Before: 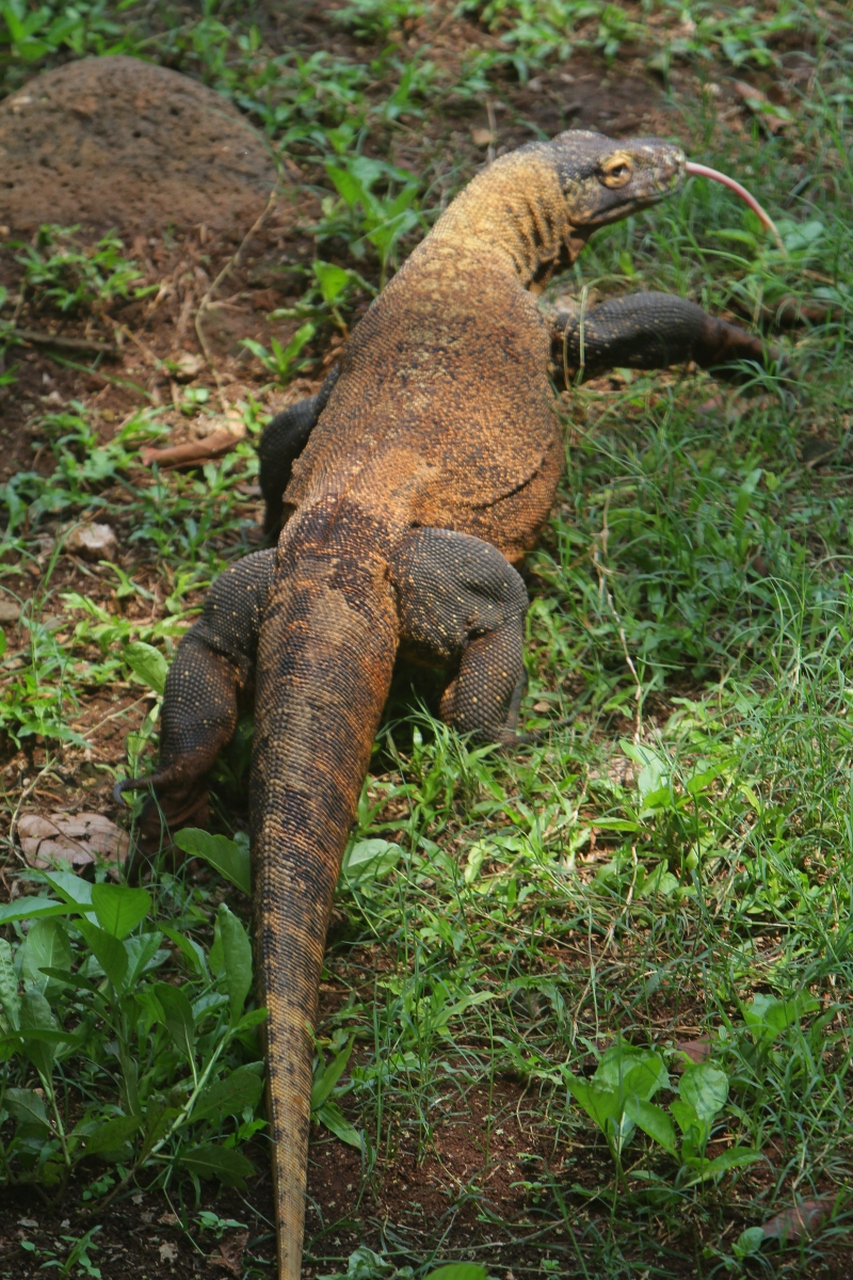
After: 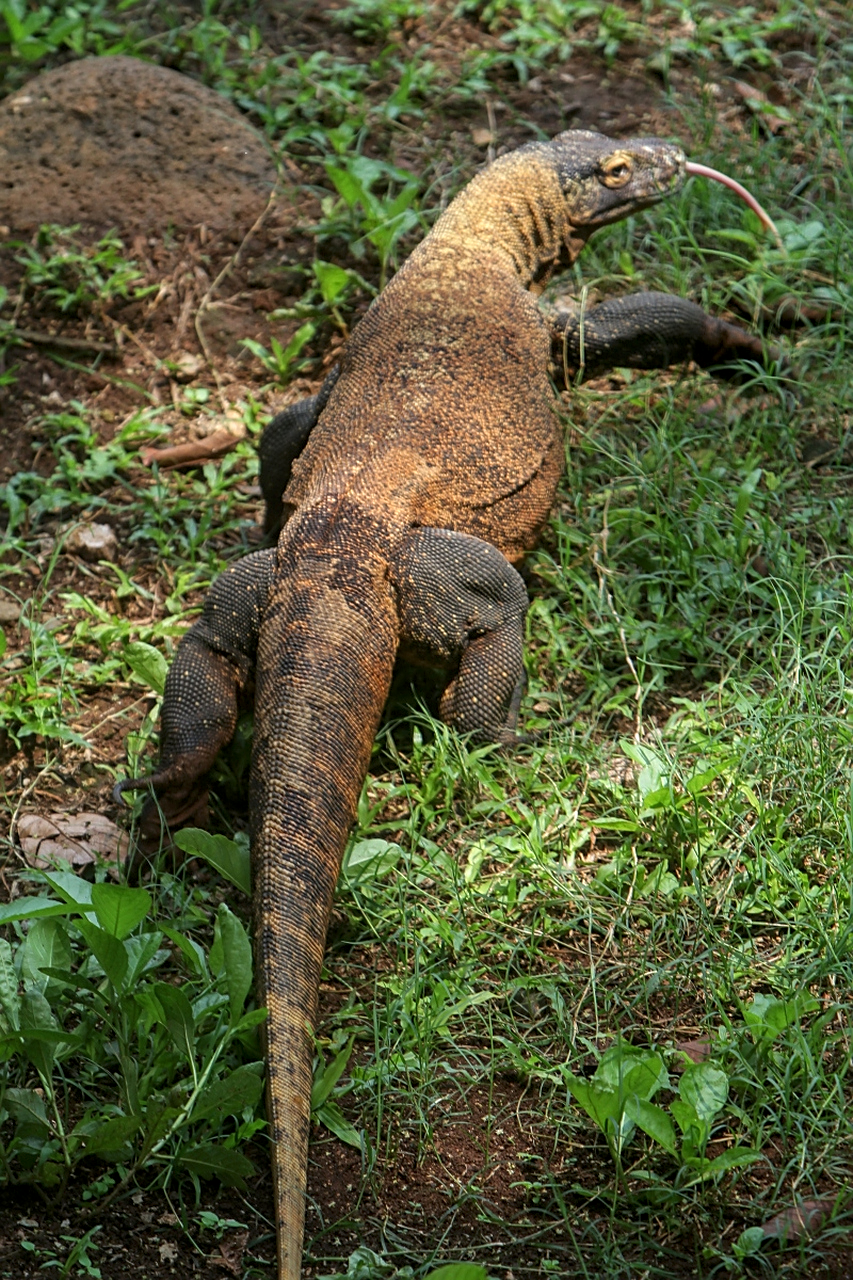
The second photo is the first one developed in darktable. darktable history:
sharpen: on, module defaults
shadows and highlights: shadows -22.69, highlights 44.73, soften with gaussian
local contrast: detail 130%
